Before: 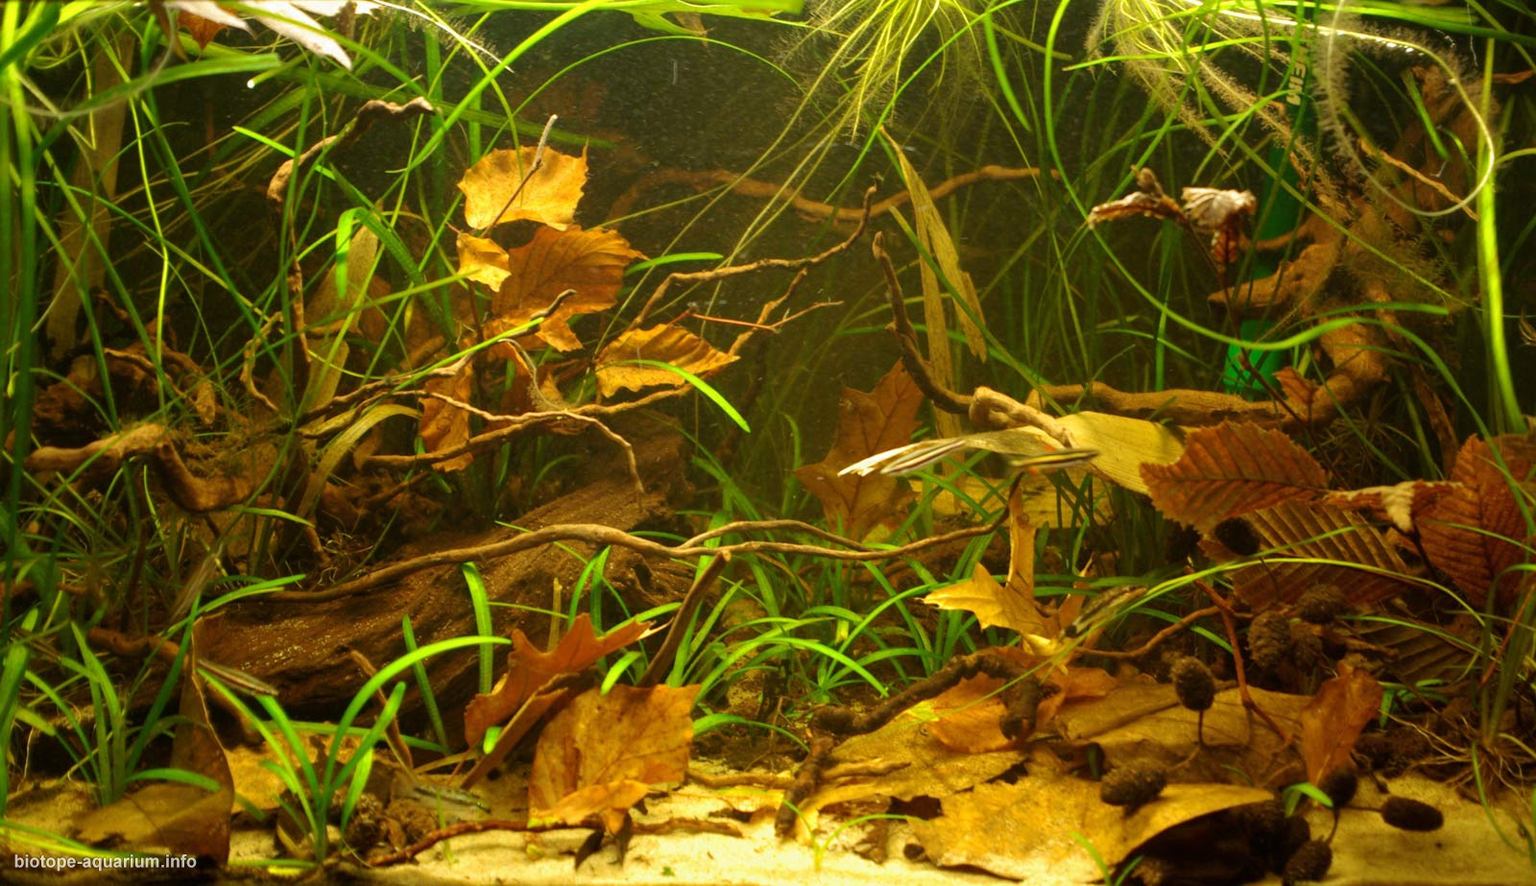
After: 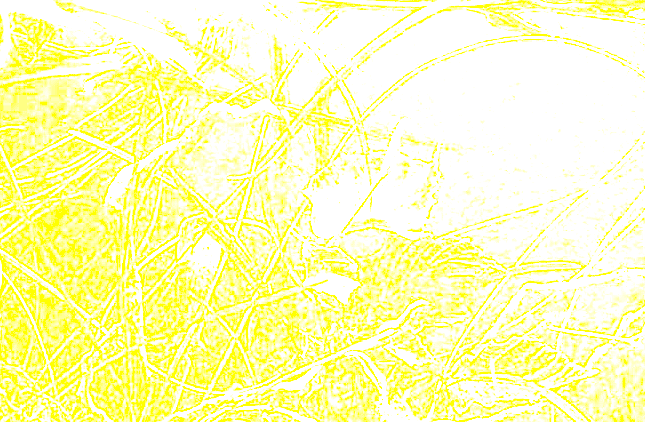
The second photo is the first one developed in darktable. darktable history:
exposure: exposure 7.95 EV, compensate highlight preservation false
crop and rotate: left 10.816%, top 0.109%, right 48.842%, bottom 54.117%
